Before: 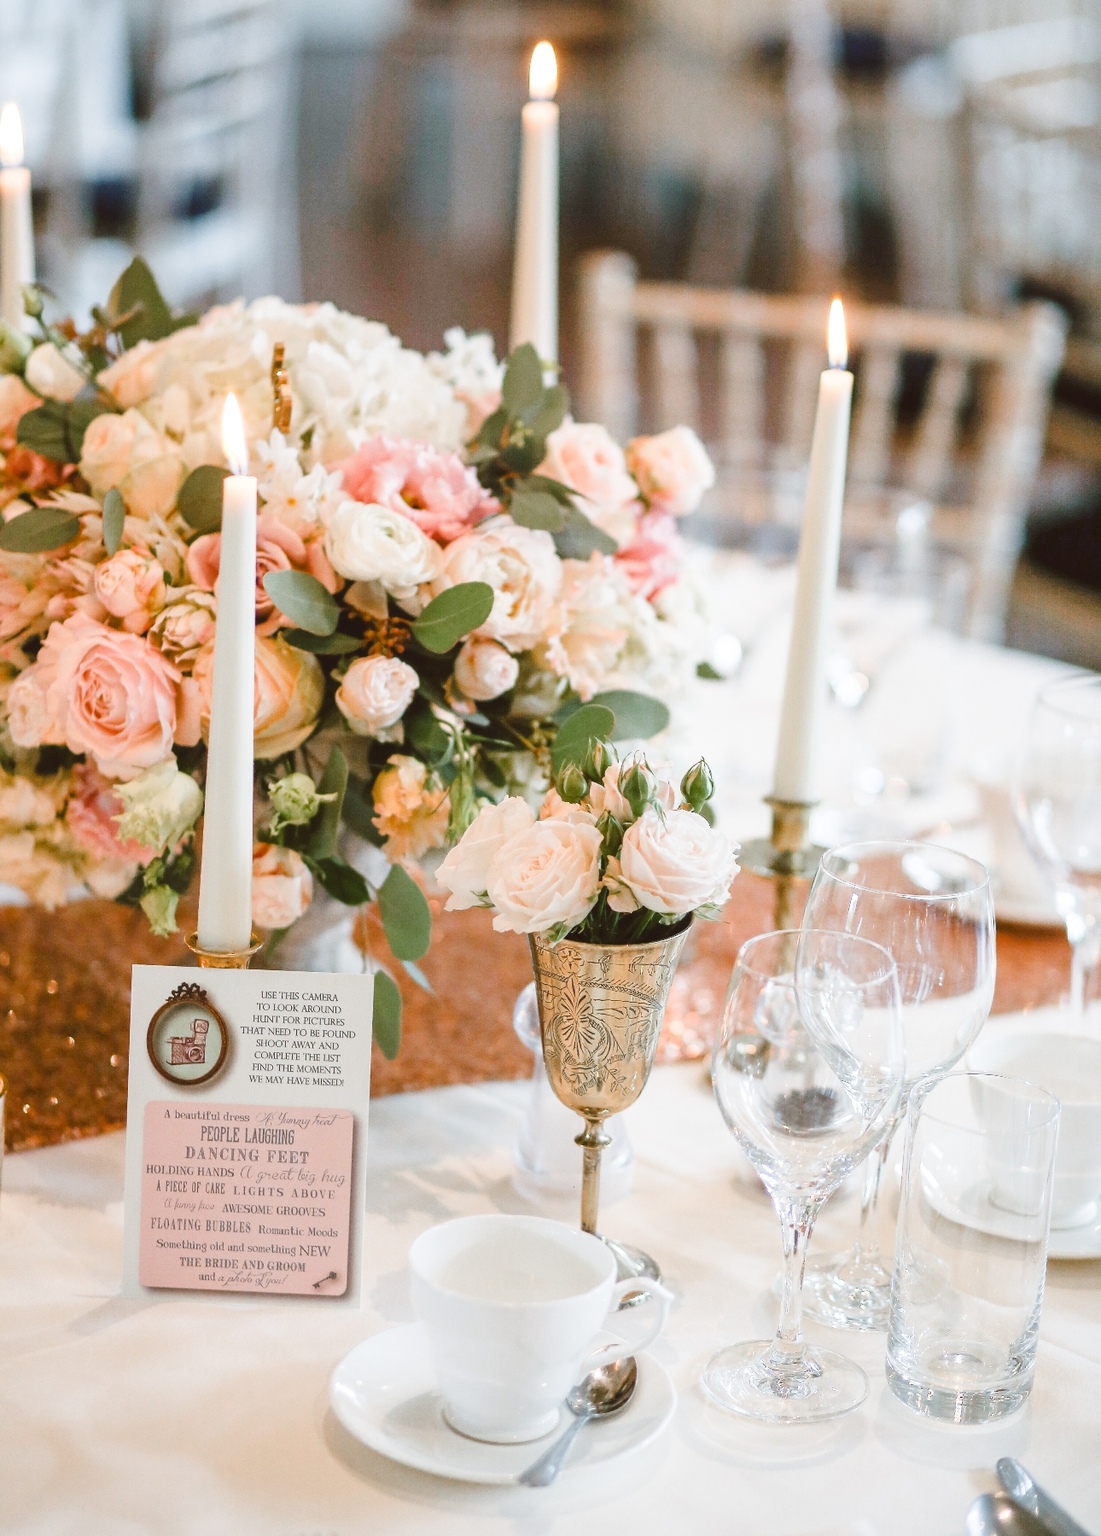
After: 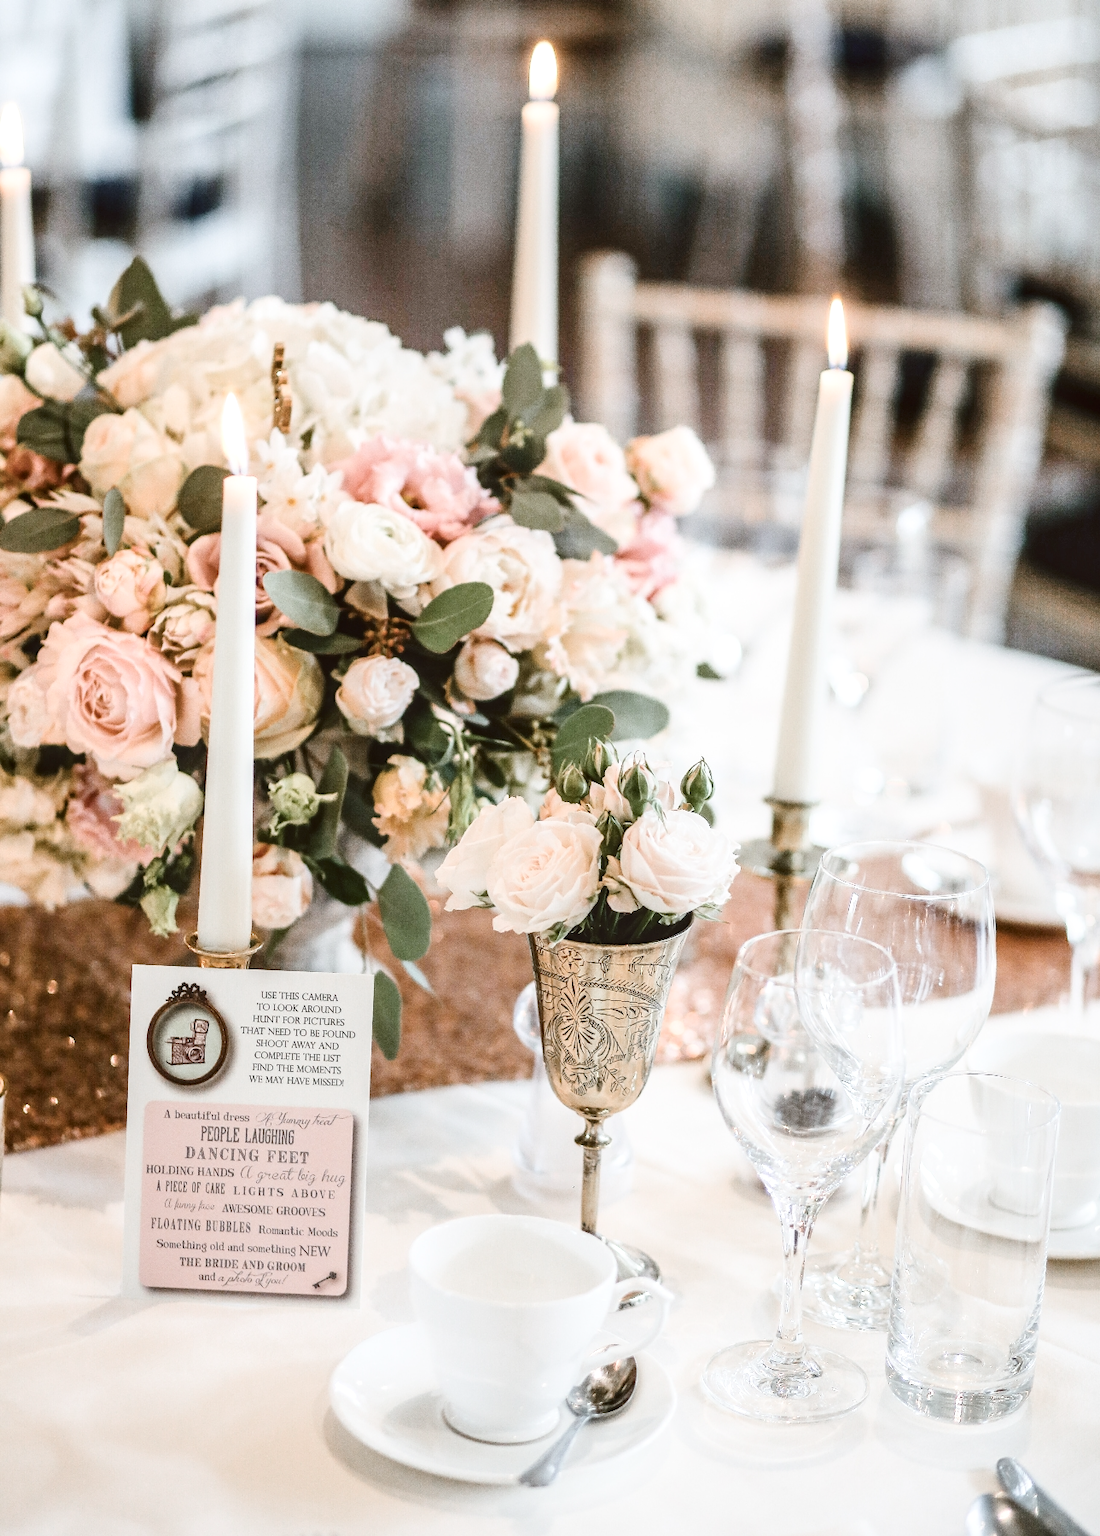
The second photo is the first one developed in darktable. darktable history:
contrast brightness saturation: contrast 0.247, saturation -0.321
local contrast: on, module defaults
